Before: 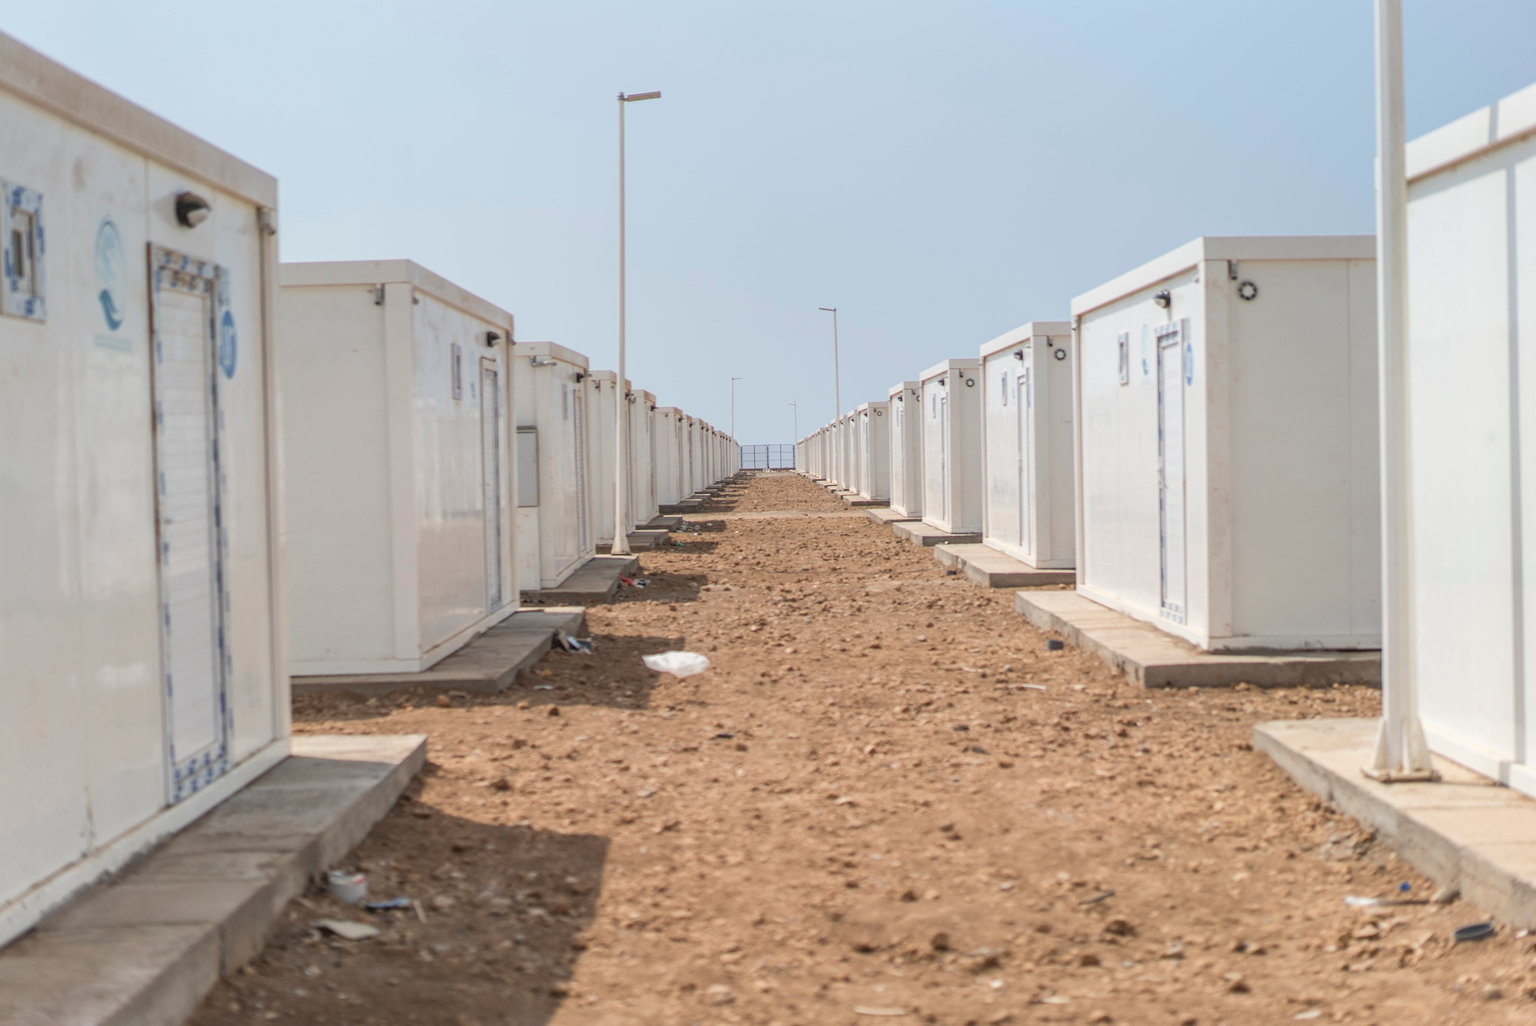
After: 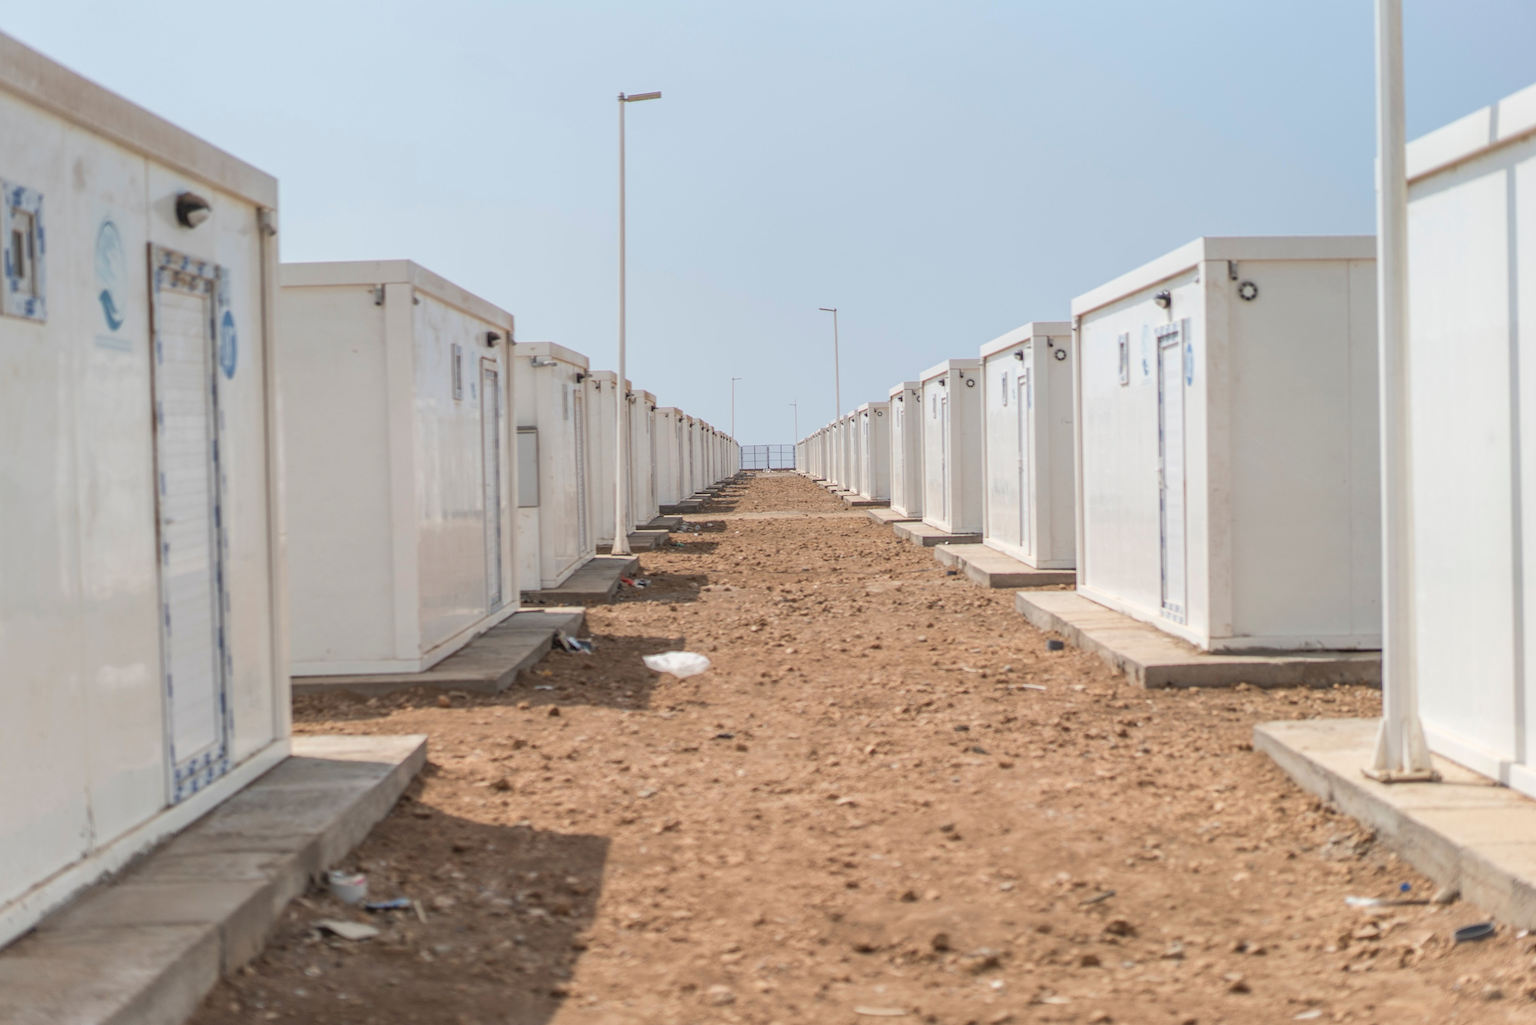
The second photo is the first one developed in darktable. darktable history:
contrast brightness saturation: saturation -0.025
